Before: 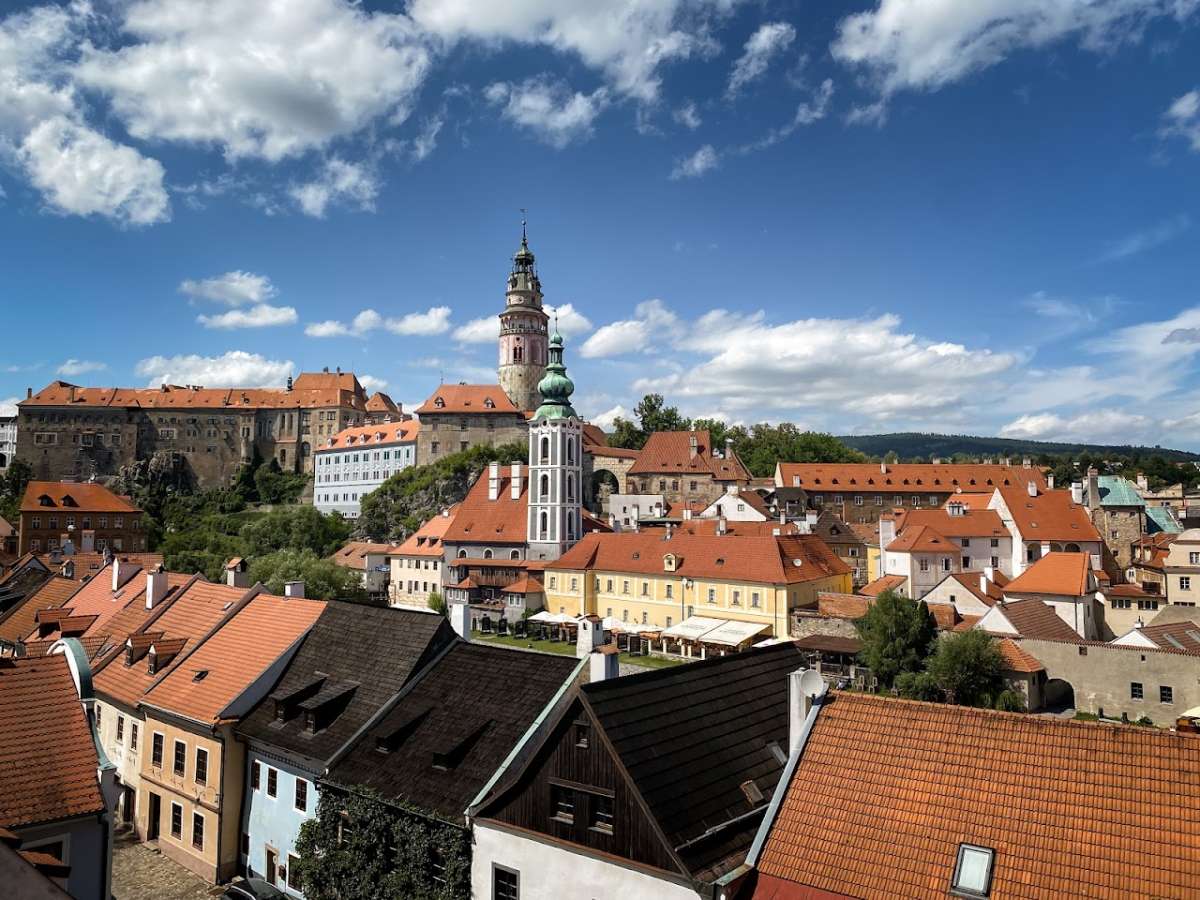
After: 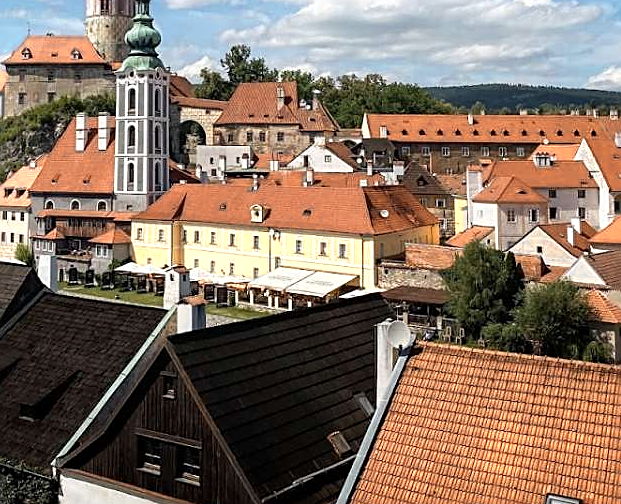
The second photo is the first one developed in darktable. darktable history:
color zones: curves: ch0 [(0.018, 0.548) (0.197, 0.654) (0.425, 0.447) (0.605, 0.658) (0.732, 0.579)]; ch1 [(0.105, 0.531) (0.224, 0.531) (0.386, 0.39) (0.618, 0.456) (0.732, 0.456) (0.956, 0.421)]; ch2 [(0.039, 0.583) (0.215, 0.465) (0.399, 0.544) (0.465, 0.548) (0.614, 0.447) (0.724, 0.43) (0.882, 0.623) (0.956, 0.632)]
crop: left 34.479%, top 38.822%, right 13.718%, bottom 5.172%
sharpen: on, module defaults
